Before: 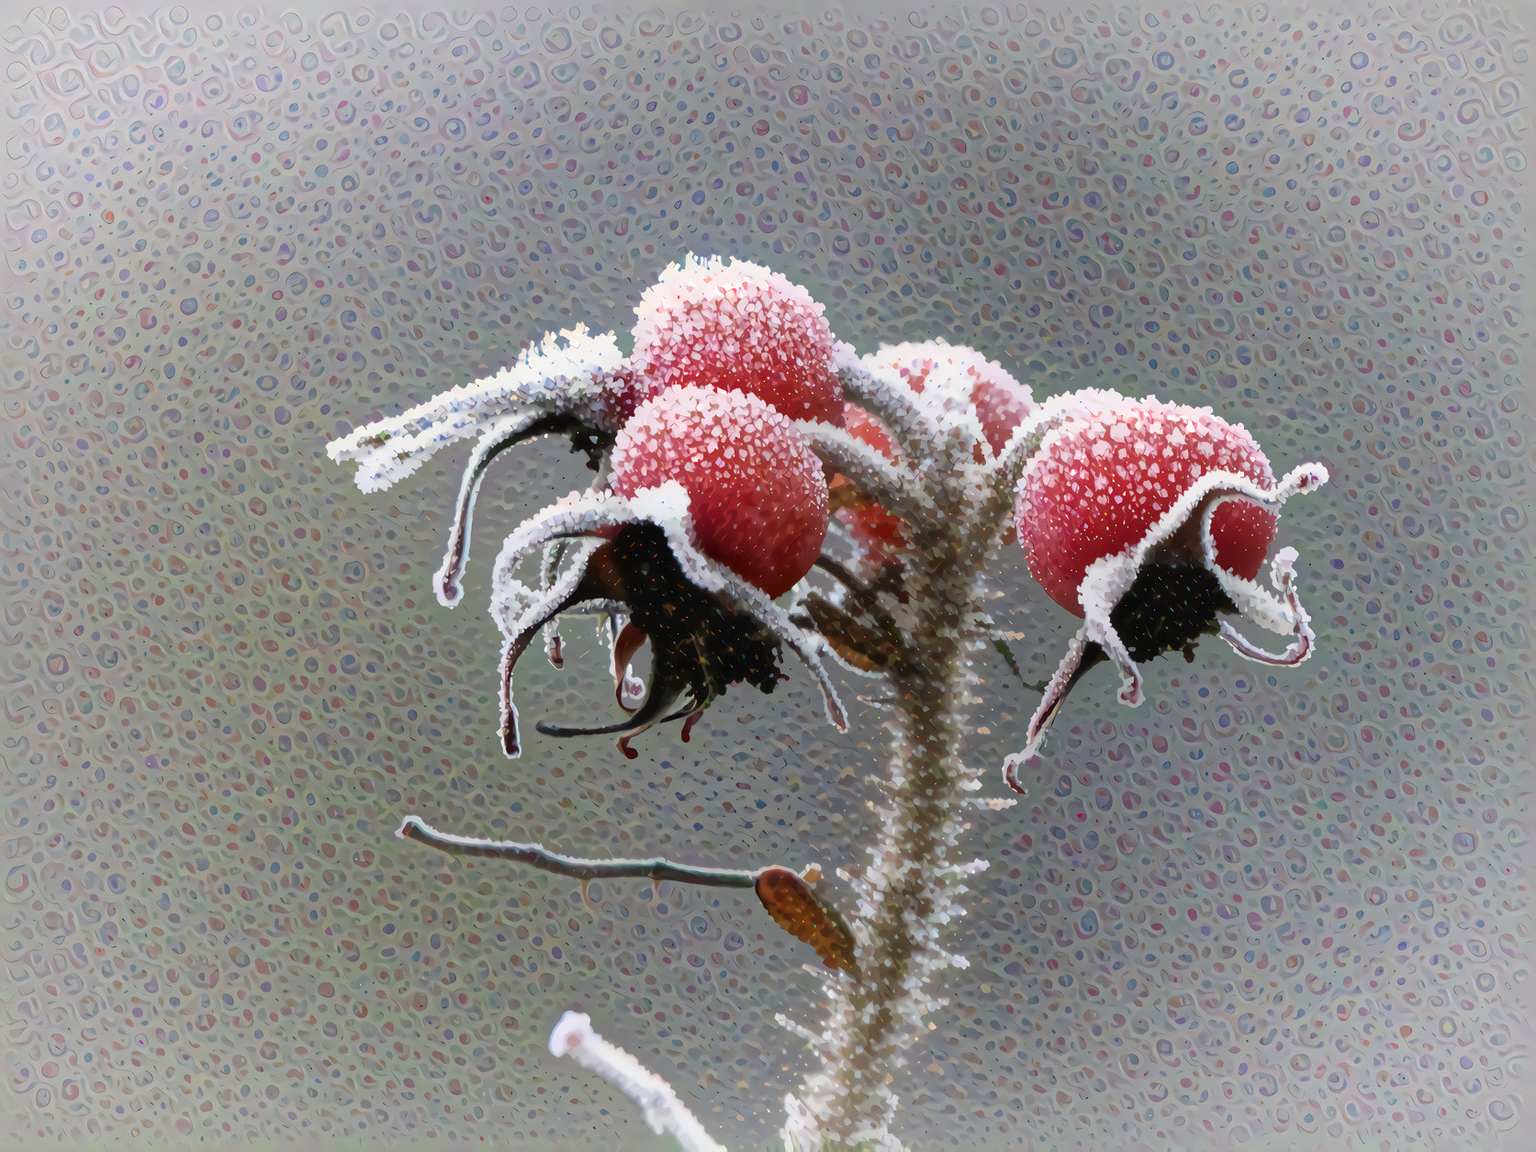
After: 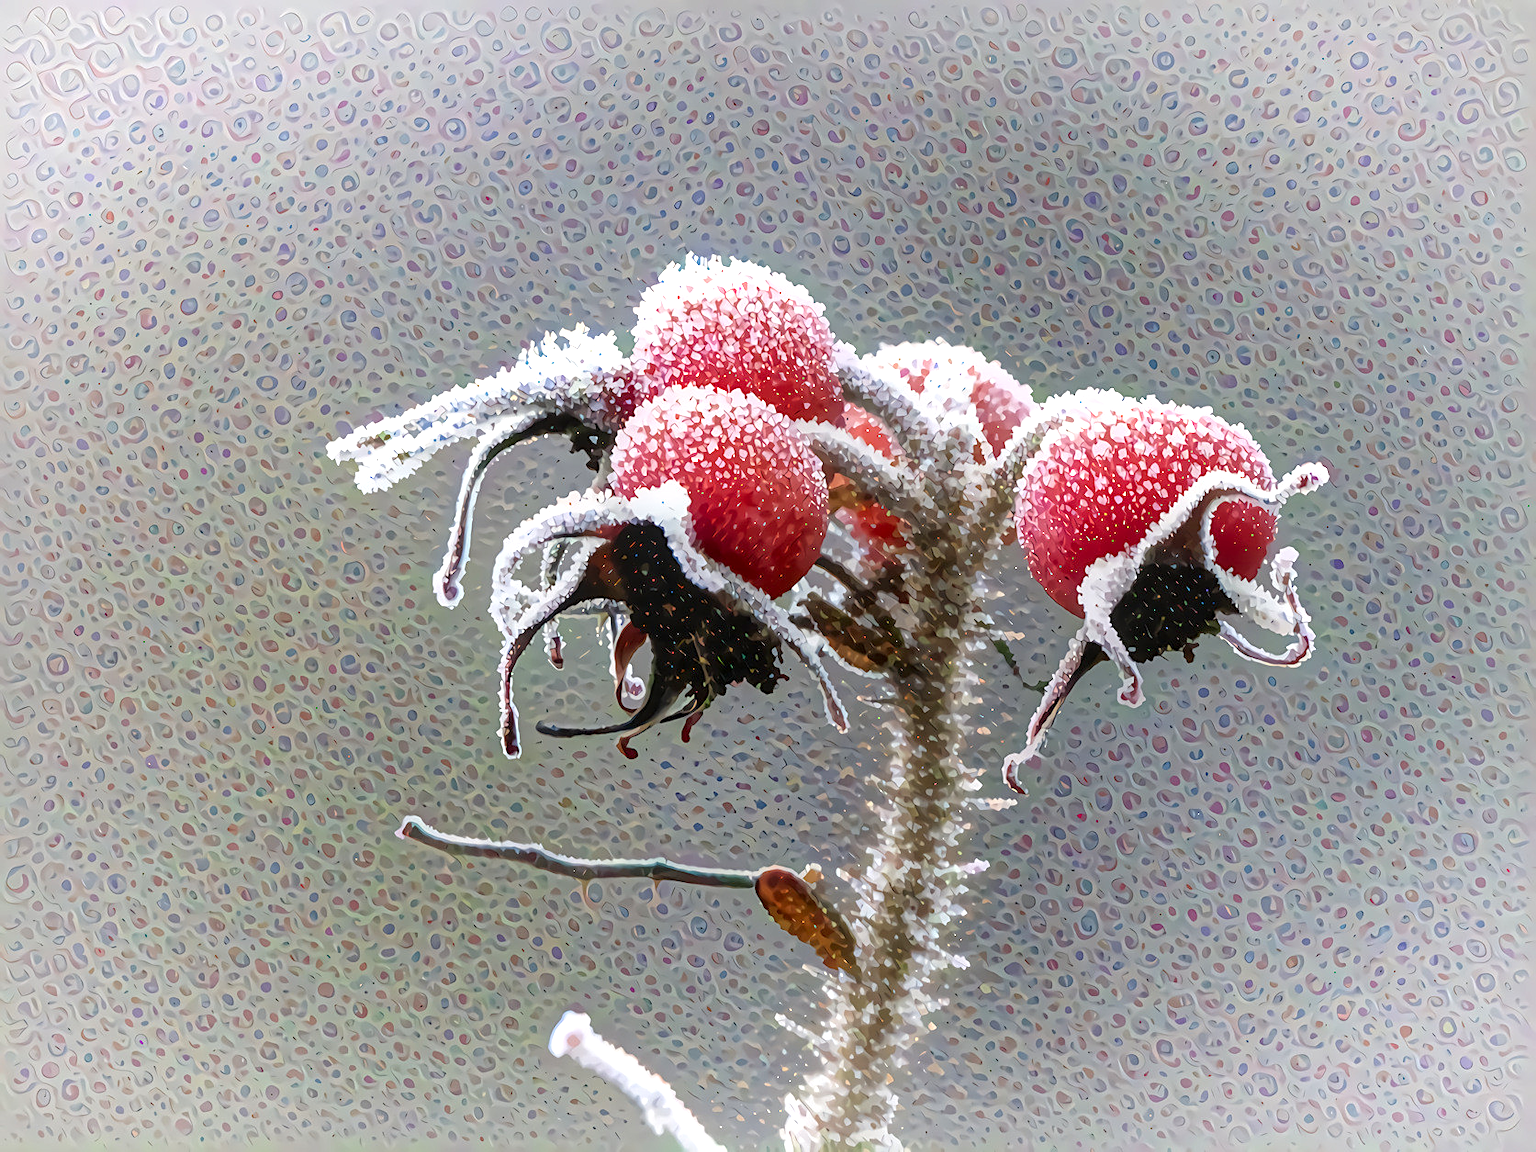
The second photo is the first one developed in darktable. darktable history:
levels: levels [0, 0.435, 0.917]
local contrast: on, module defaults
sharpen: on, module defaults
